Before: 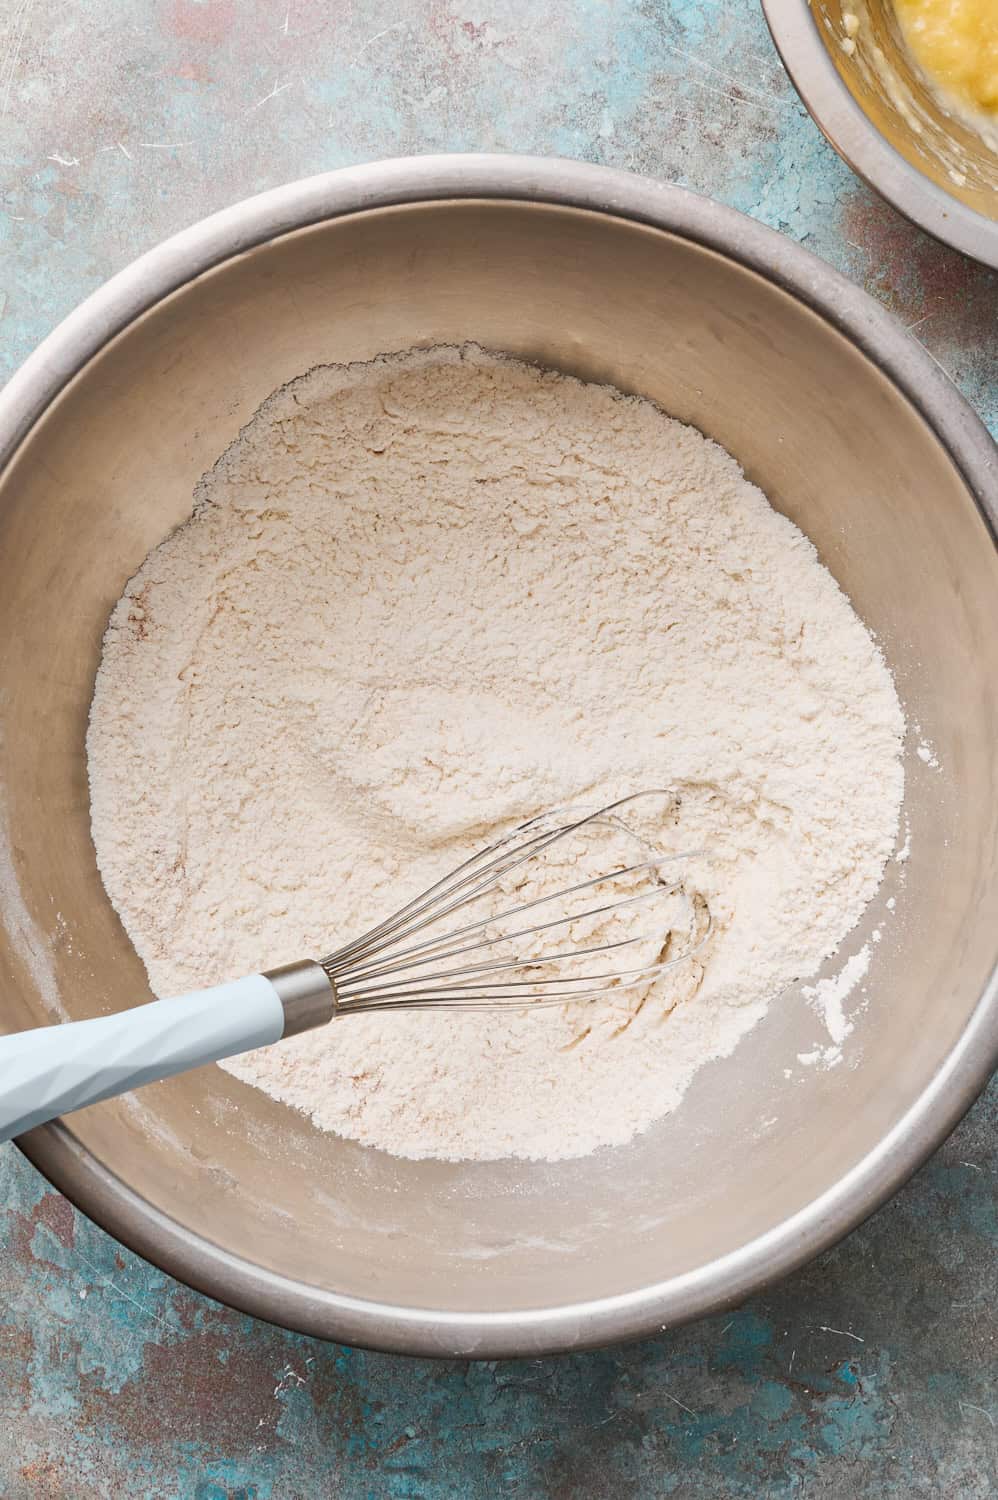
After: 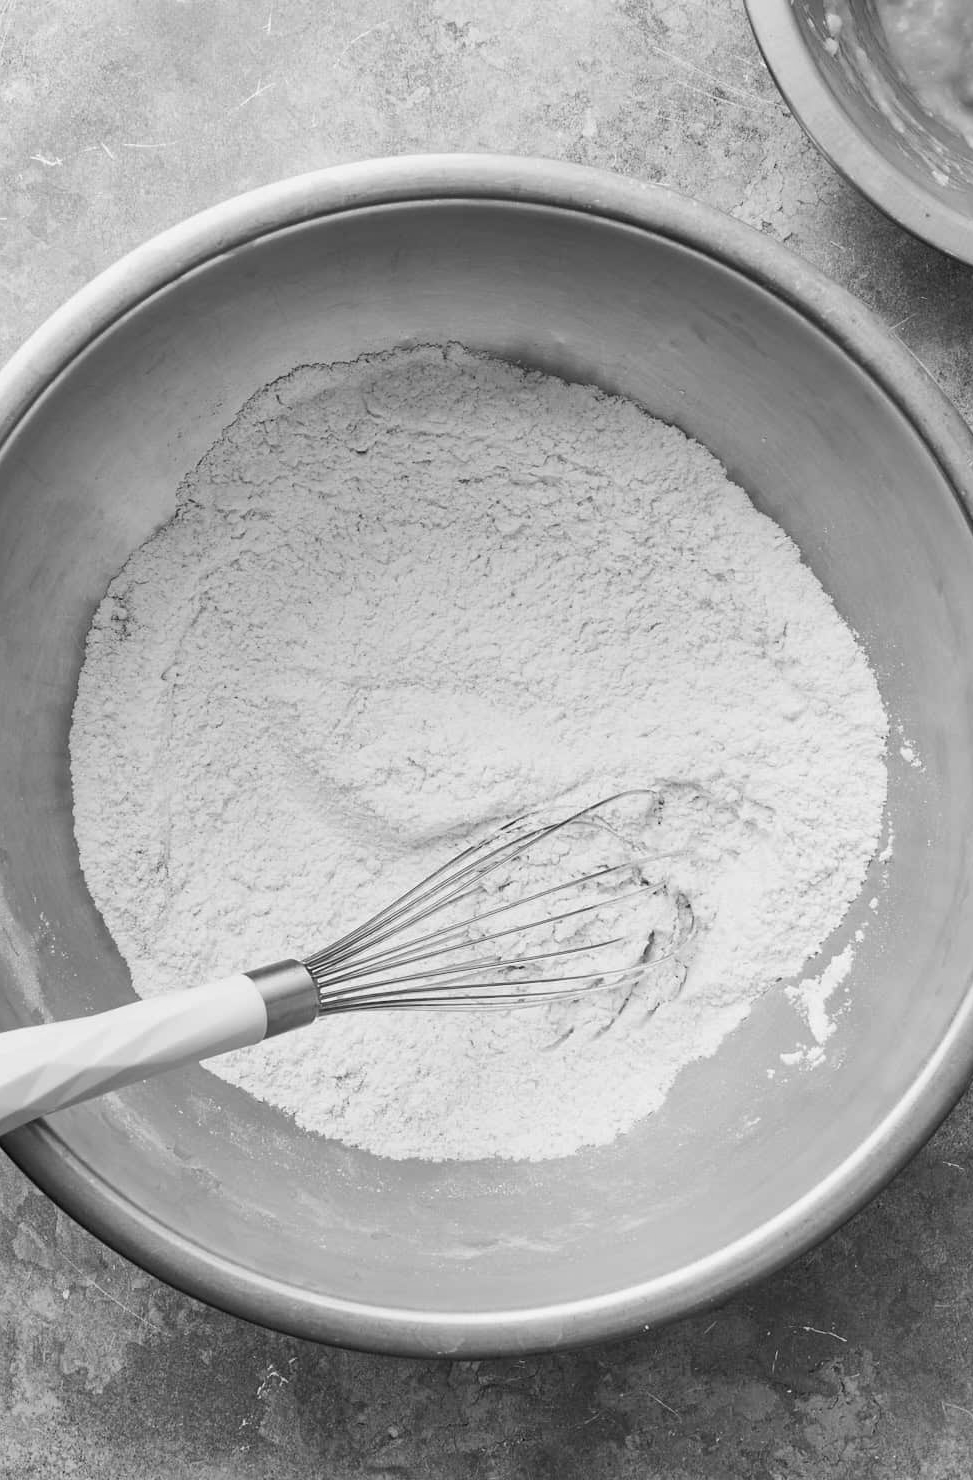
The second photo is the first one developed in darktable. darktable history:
monochrome: a -11.7, b 1.62, size 0.5, highlights 0.38
crop and rotate: left 1.774%, right 0.633%, bottom 1.28%
